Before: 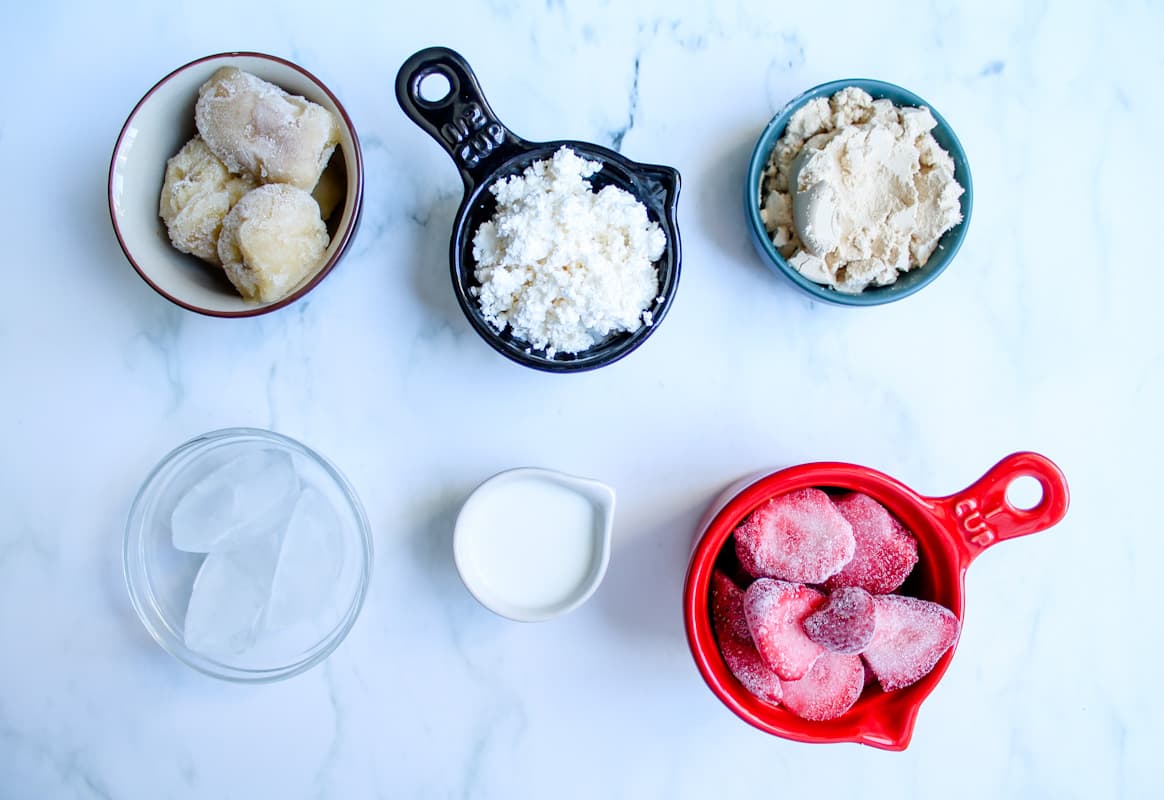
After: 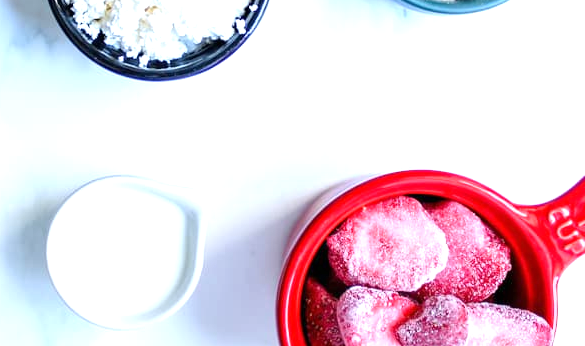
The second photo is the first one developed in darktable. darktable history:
exposure: black level correction 0, exposure 0.7 EV, compensate exposure bias true, compensate highlight preservation false
crop: left 35.03%, top 36.625%, right 14.663%, bottom 20.057%
